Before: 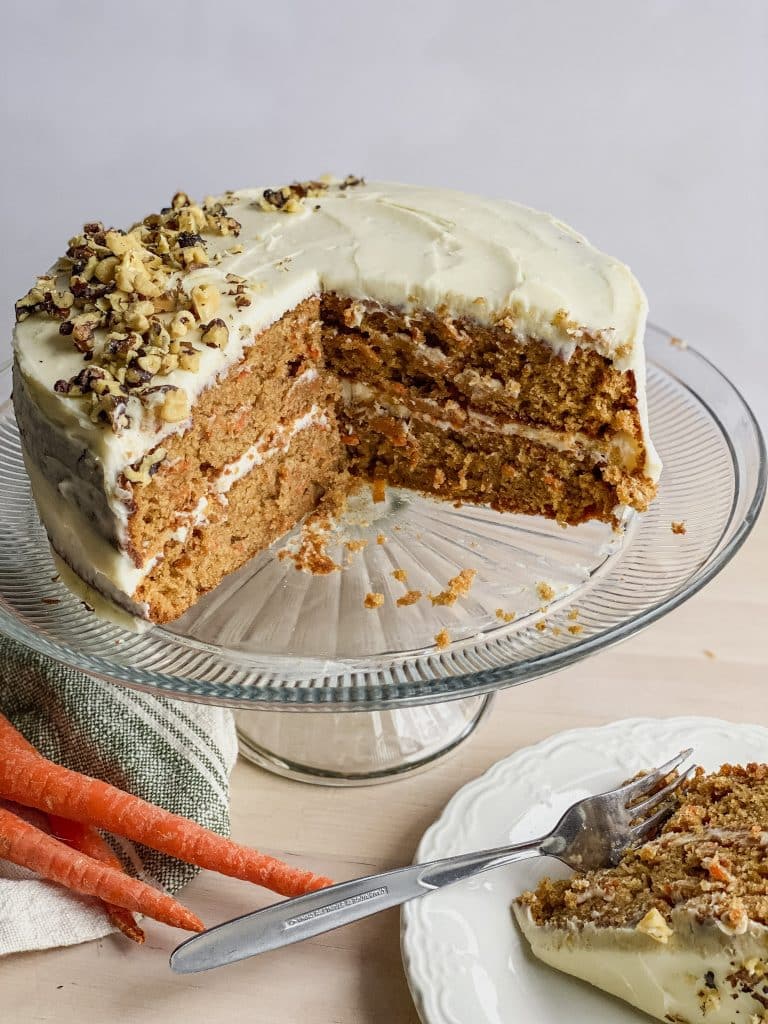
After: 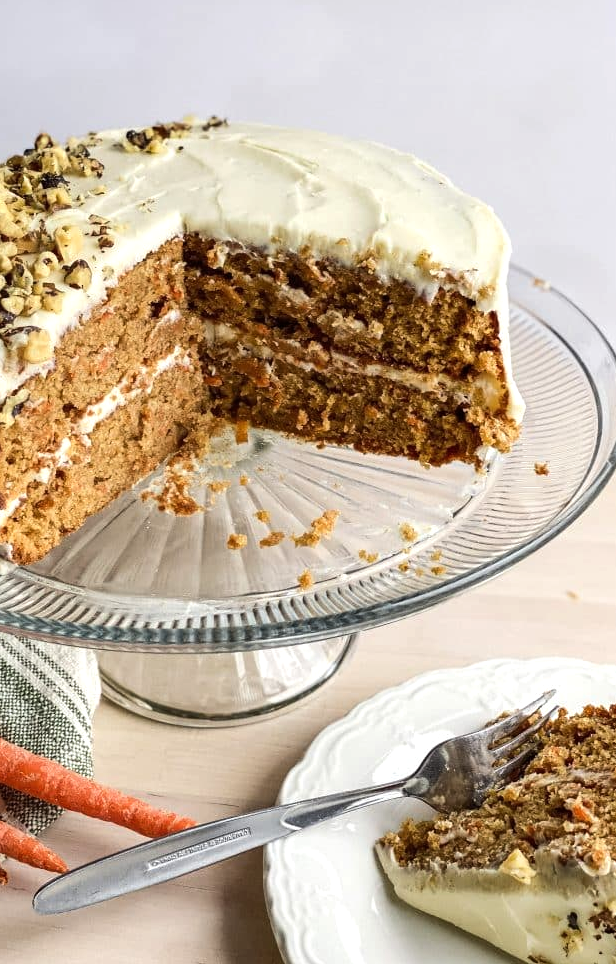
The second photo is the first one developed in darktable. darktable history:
tone equalizer: -8 EV -0.417 EV, -7 EV -0.389 EV, -6 EV -0.333 EV, -5 EV -0.222 EV, -3 EV 0.222 EV, -2 EV 0.333 EV, -1 EV 0.389 EV, +0 EV 0.417 EV, edges refinement/feathering 500, mask exposure compensation -1.57 EV, preserve details no
crop and rotate: left 17.959%, top 5.771%, right 1.742%
